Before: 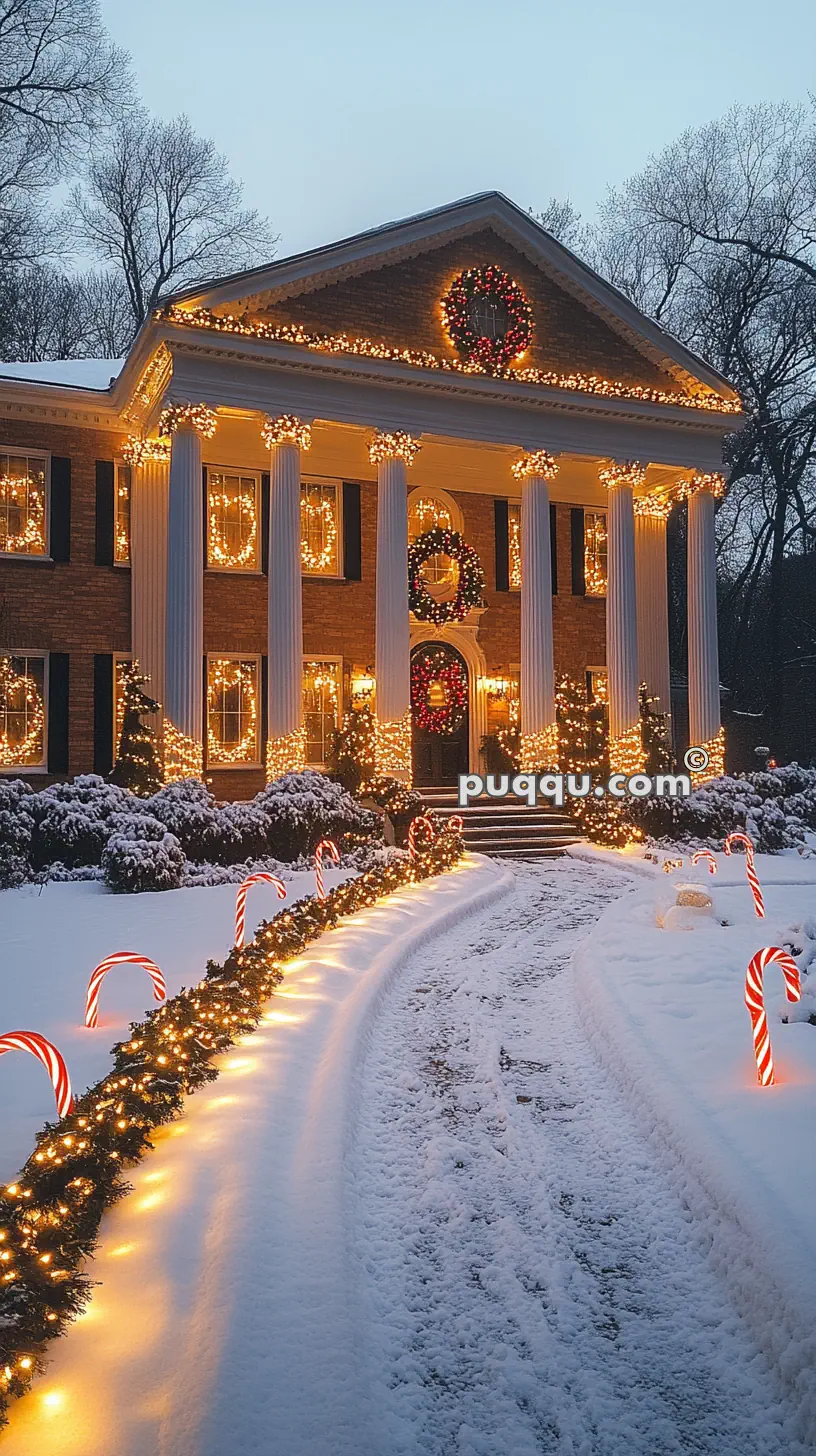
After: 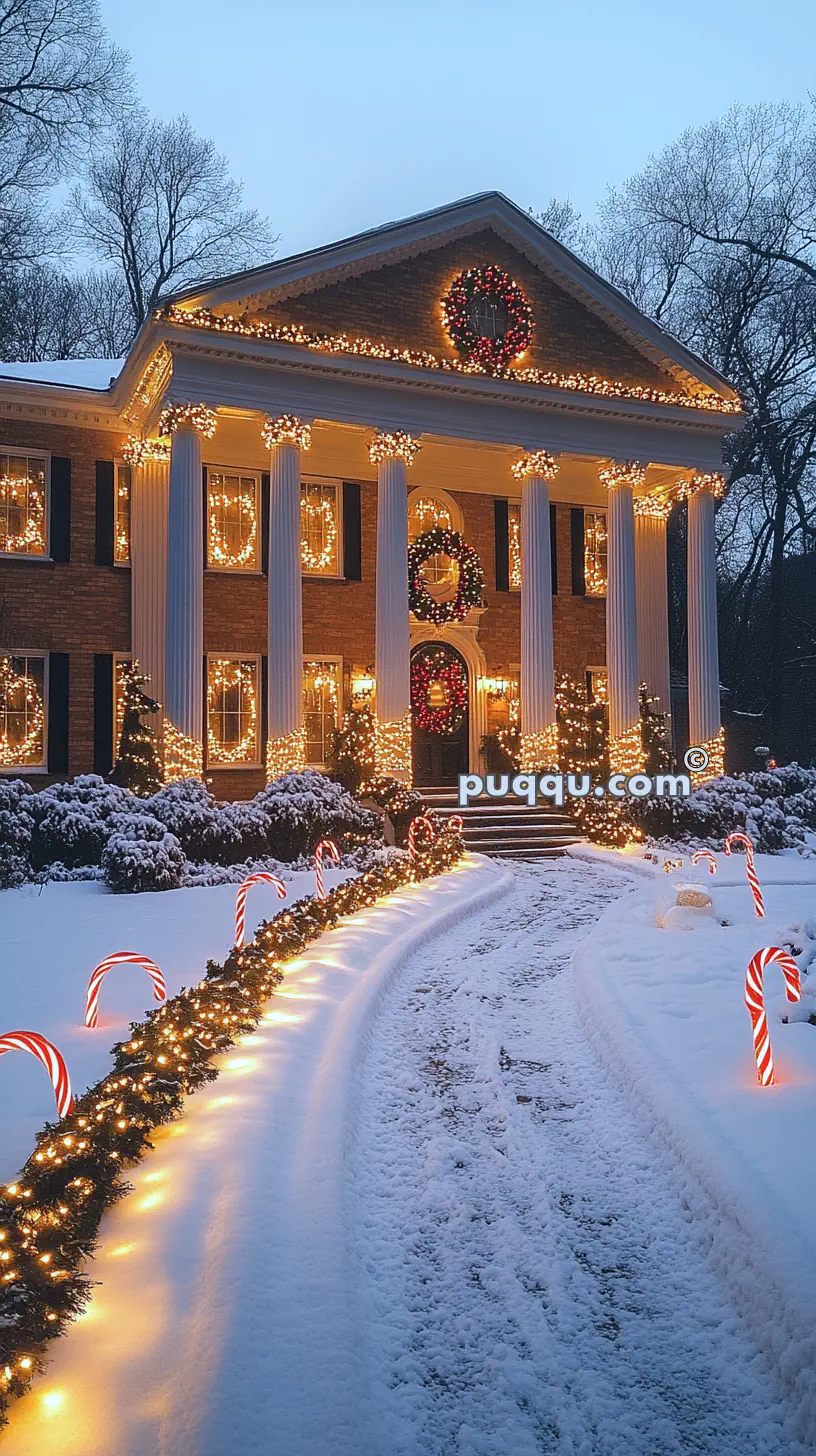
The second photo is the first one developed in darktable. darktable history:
color calibration: x 0.37, y 0.382, temperature 4304.18 K
